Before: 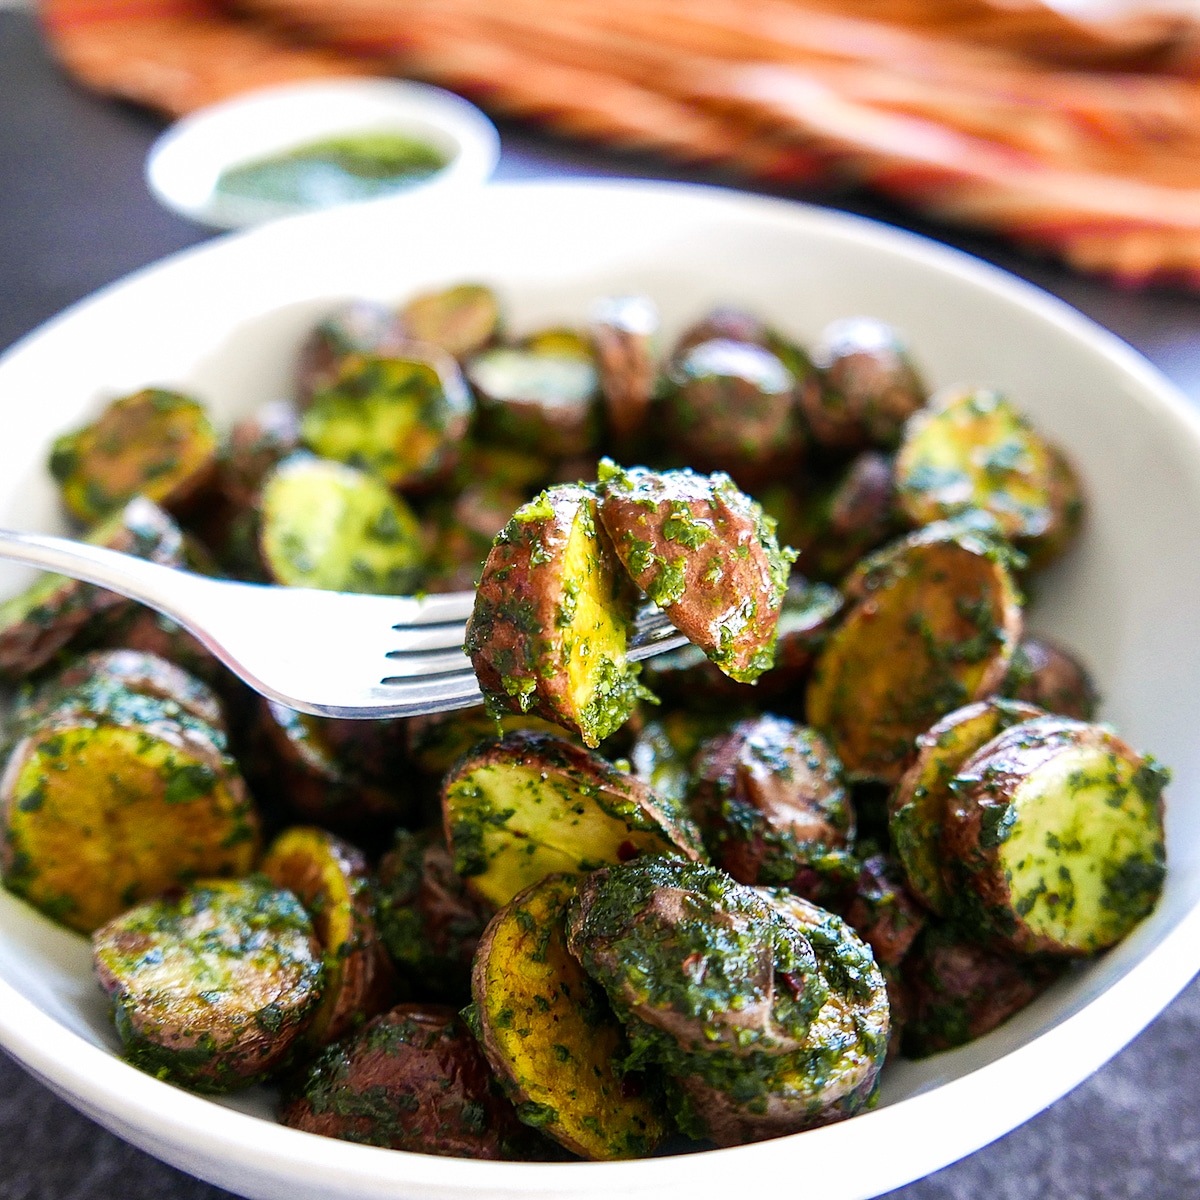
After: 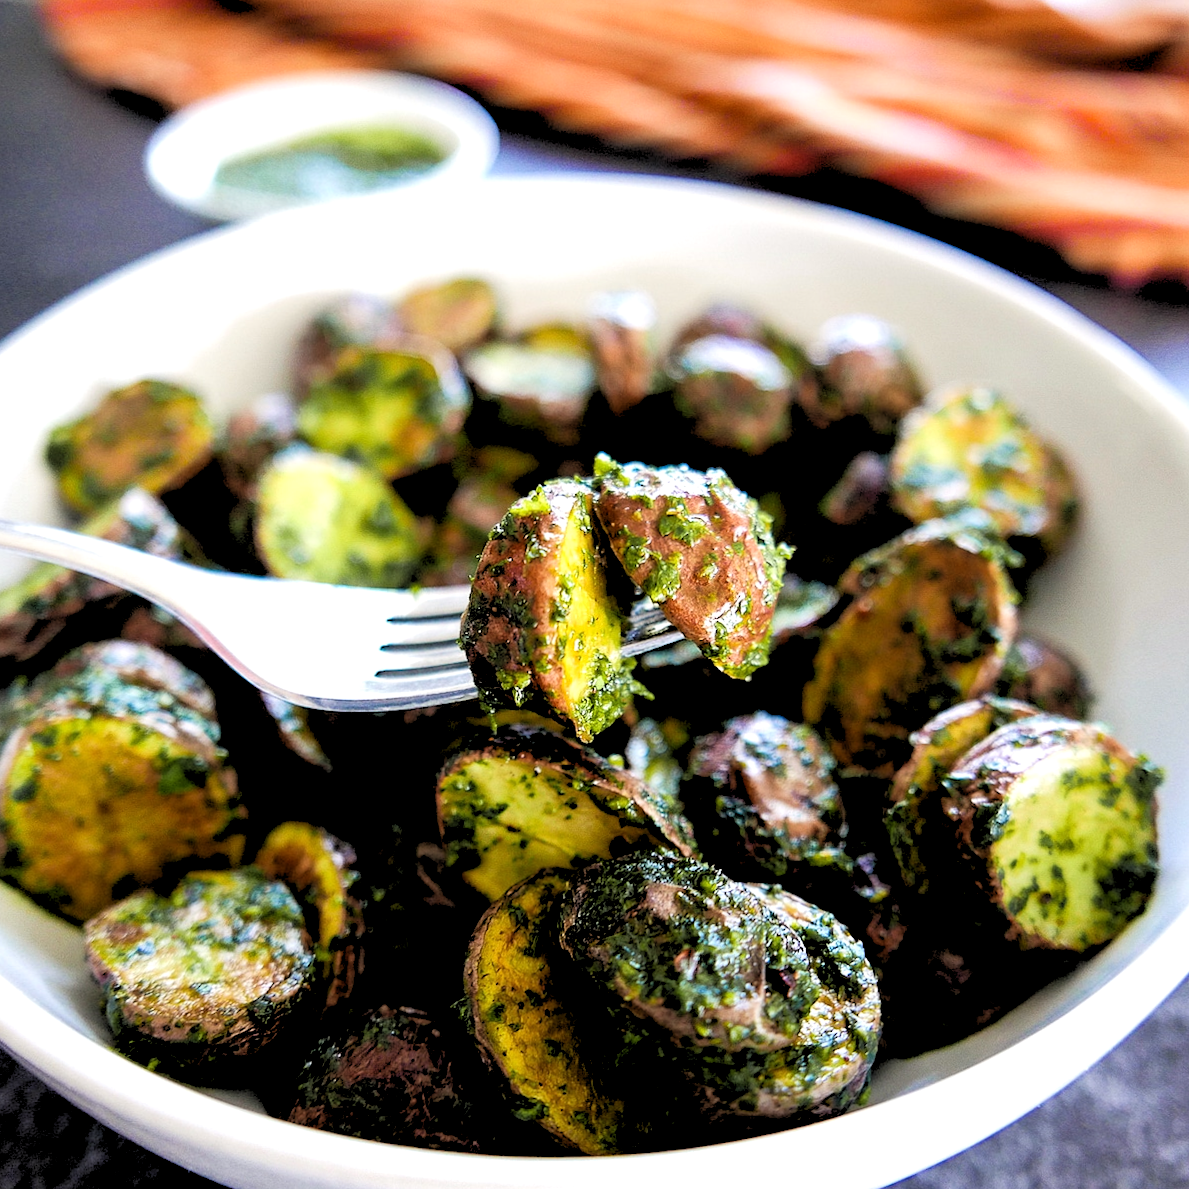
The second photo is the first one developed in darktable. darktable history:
crop and rotate: angle -0.5°
rgb levels: levels [[0.029, 0.461, 0.922], [0, 0.5, 1], [0, 0.5, 1]]
